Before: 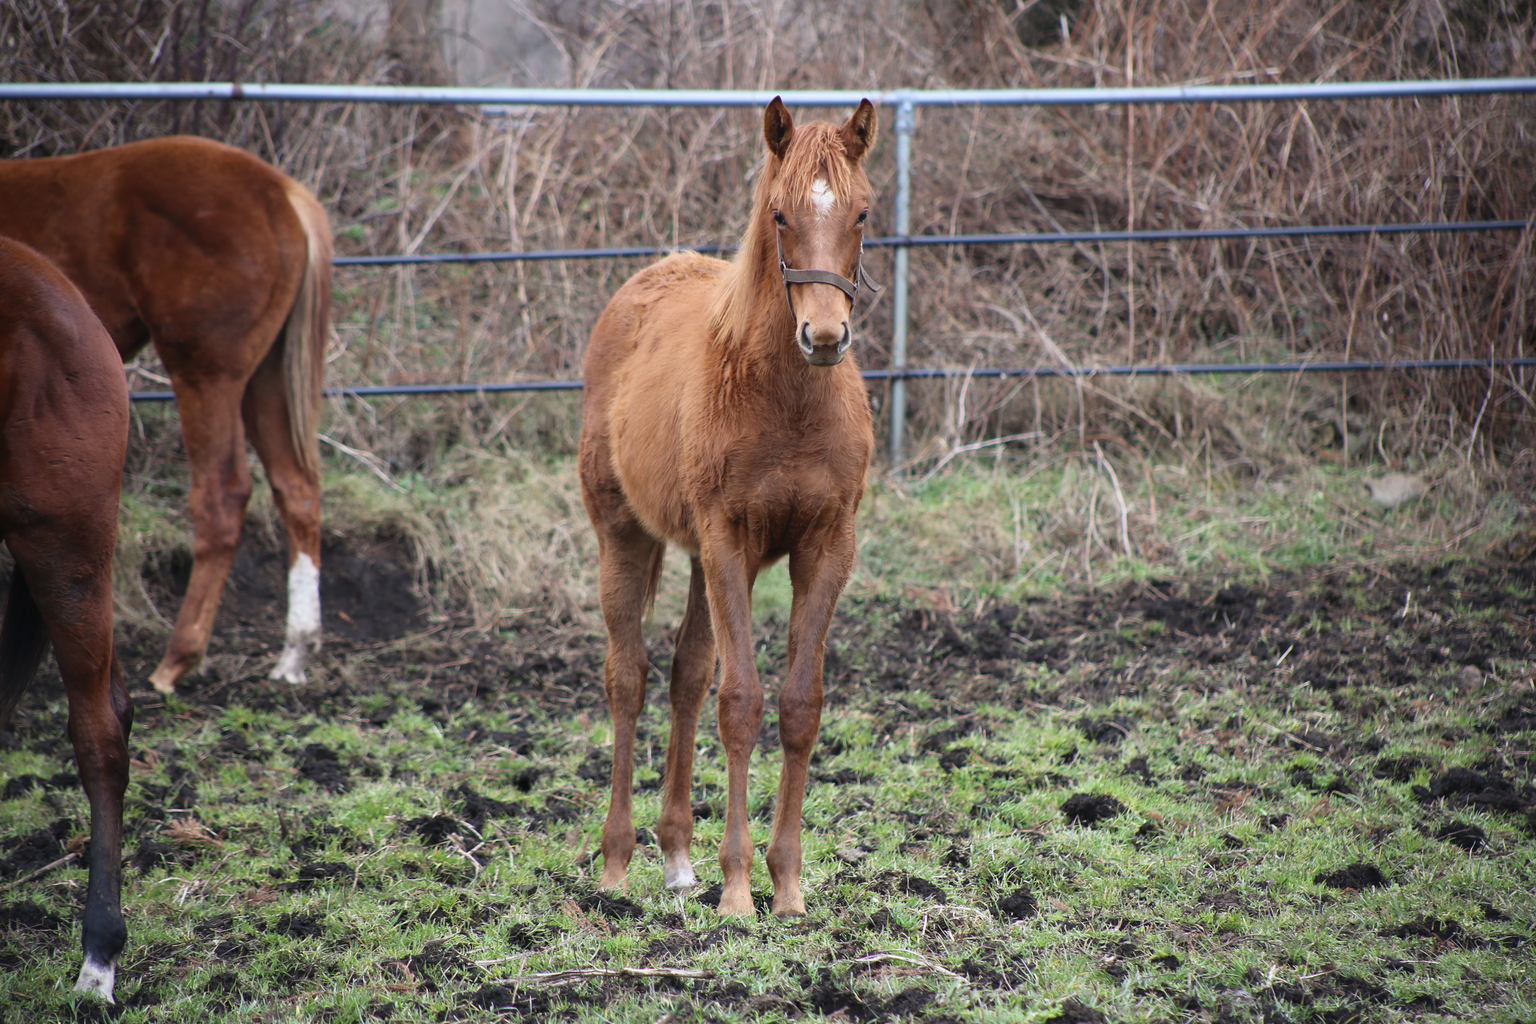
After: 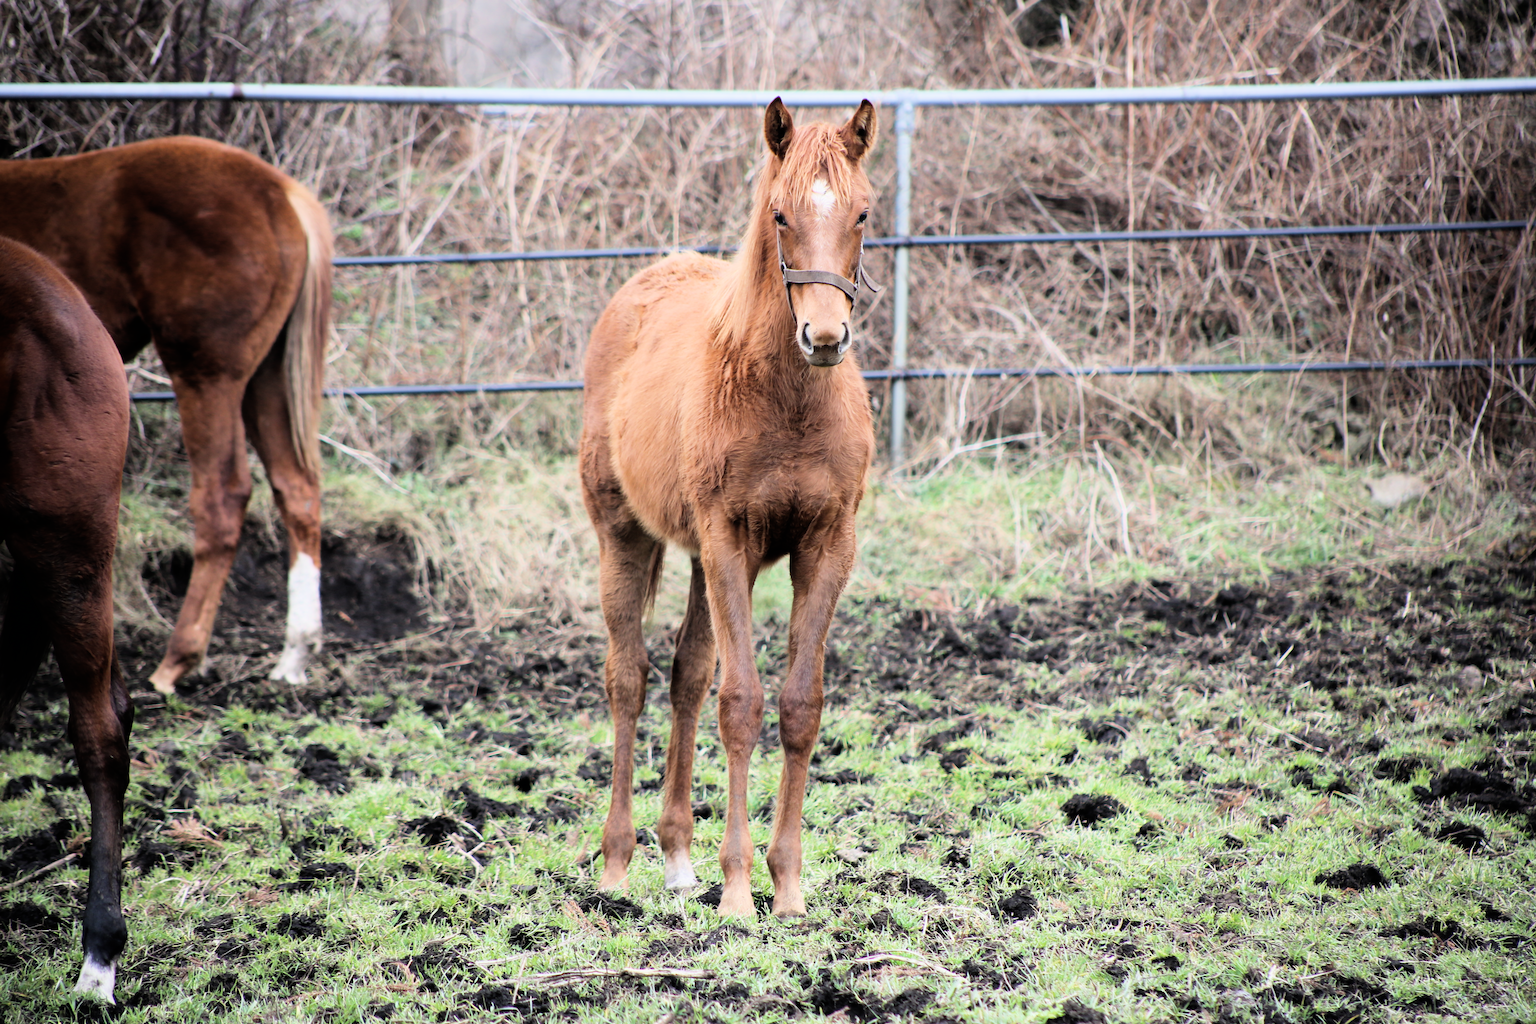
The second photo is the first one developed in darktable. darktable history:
tone equalizer: -8 EV -1.11 EV, -7 EV -1.03 EV, -6 EV -0.878 EV, -5 EV -0.59 EV, -3 EV 0.561 EV, -2 EV 0.87 EV, -1 EV 0.997 EV, +0 EV 1.06 EV
filmic rgb: black relative exposure -16 EV, white relative exposure 5.29 EV, hardness 5.93, contrast 1.244
